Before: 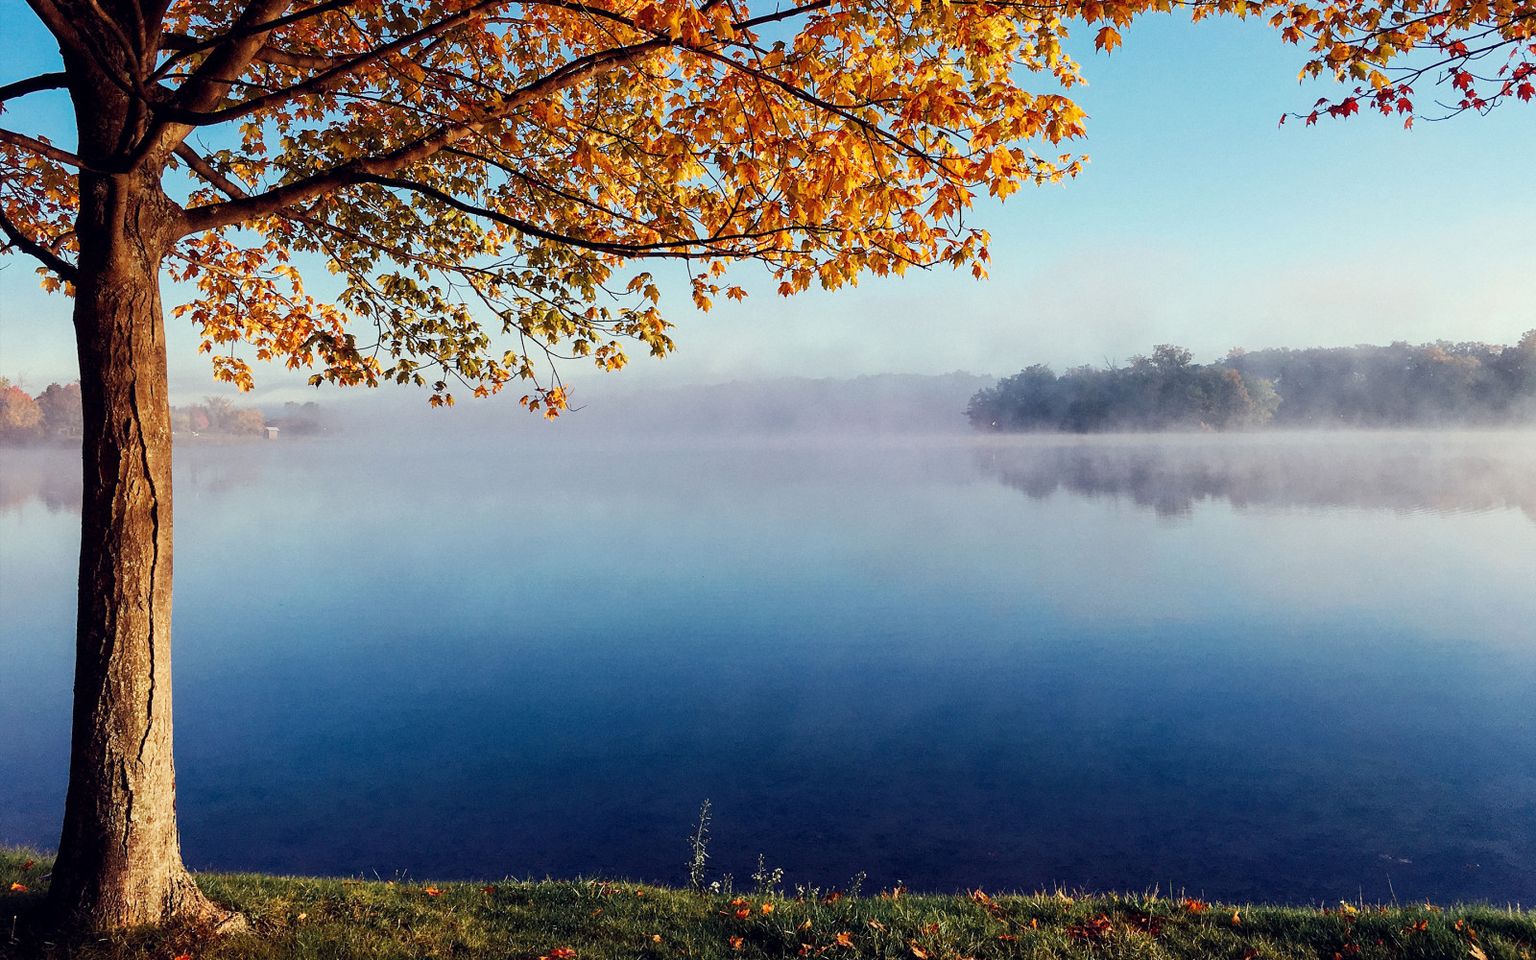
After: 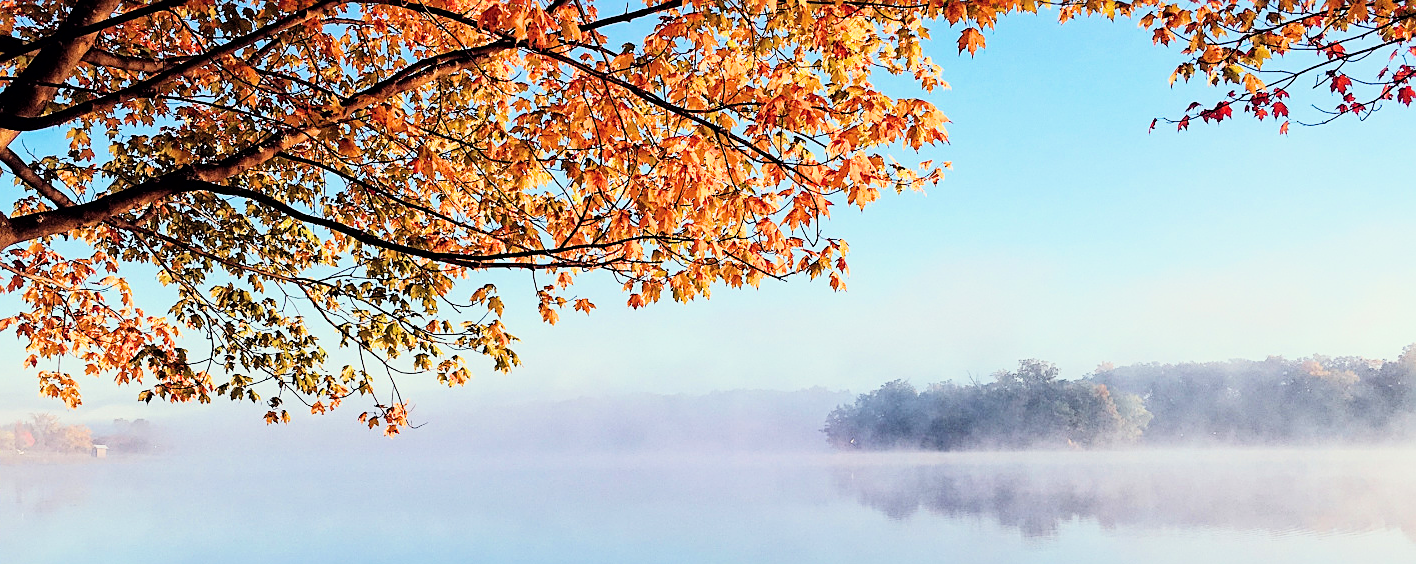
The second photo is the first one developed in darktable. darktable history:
sharpen: amount 0.493
filmic rgb: black relative exposure -7.49 EV, white relative exposure 4.99 EV, hardness 3.32, contrast 1.297, color science v6 (2022)
exposure: black level correction 0, exposure 0.892 EV, compensate highlight preservation false
crop and rotate: left 11.492%, bottom 43.577%
